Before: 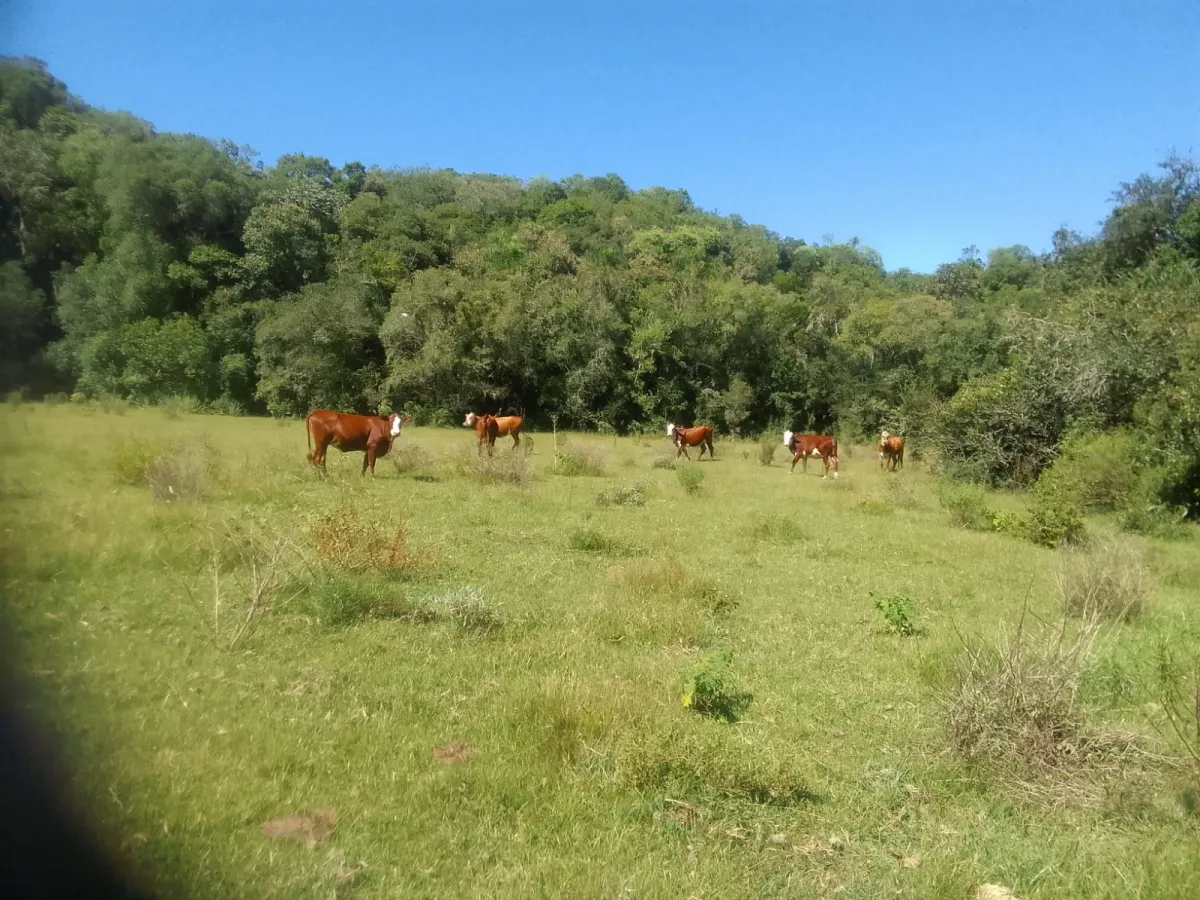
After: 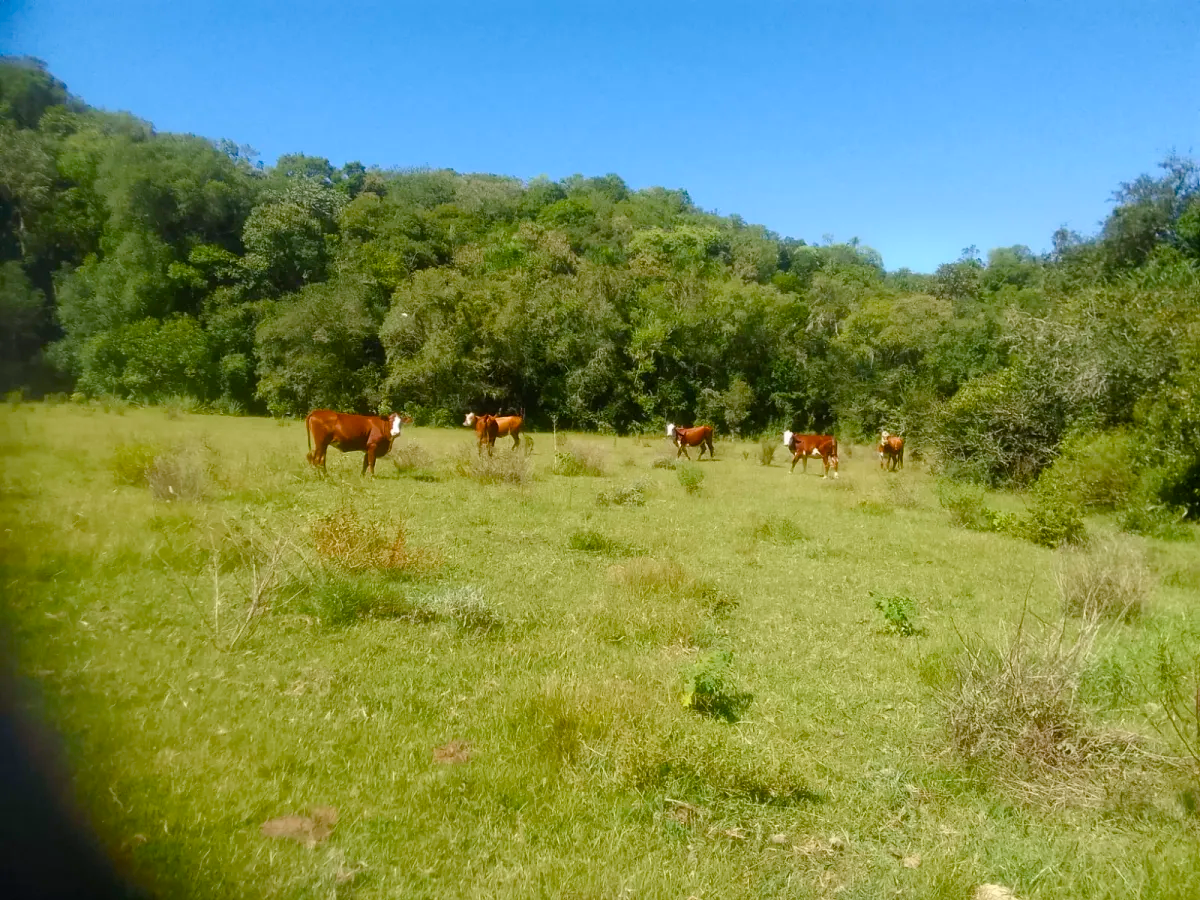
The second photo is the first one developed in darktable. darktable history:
color balance rgb: perceptual saturation grading › global saturation 19.298%, perceptual saturation grading › highlights -25.096%, perceptual saturation grading › shadows 49.545%, global vibrance 20%
